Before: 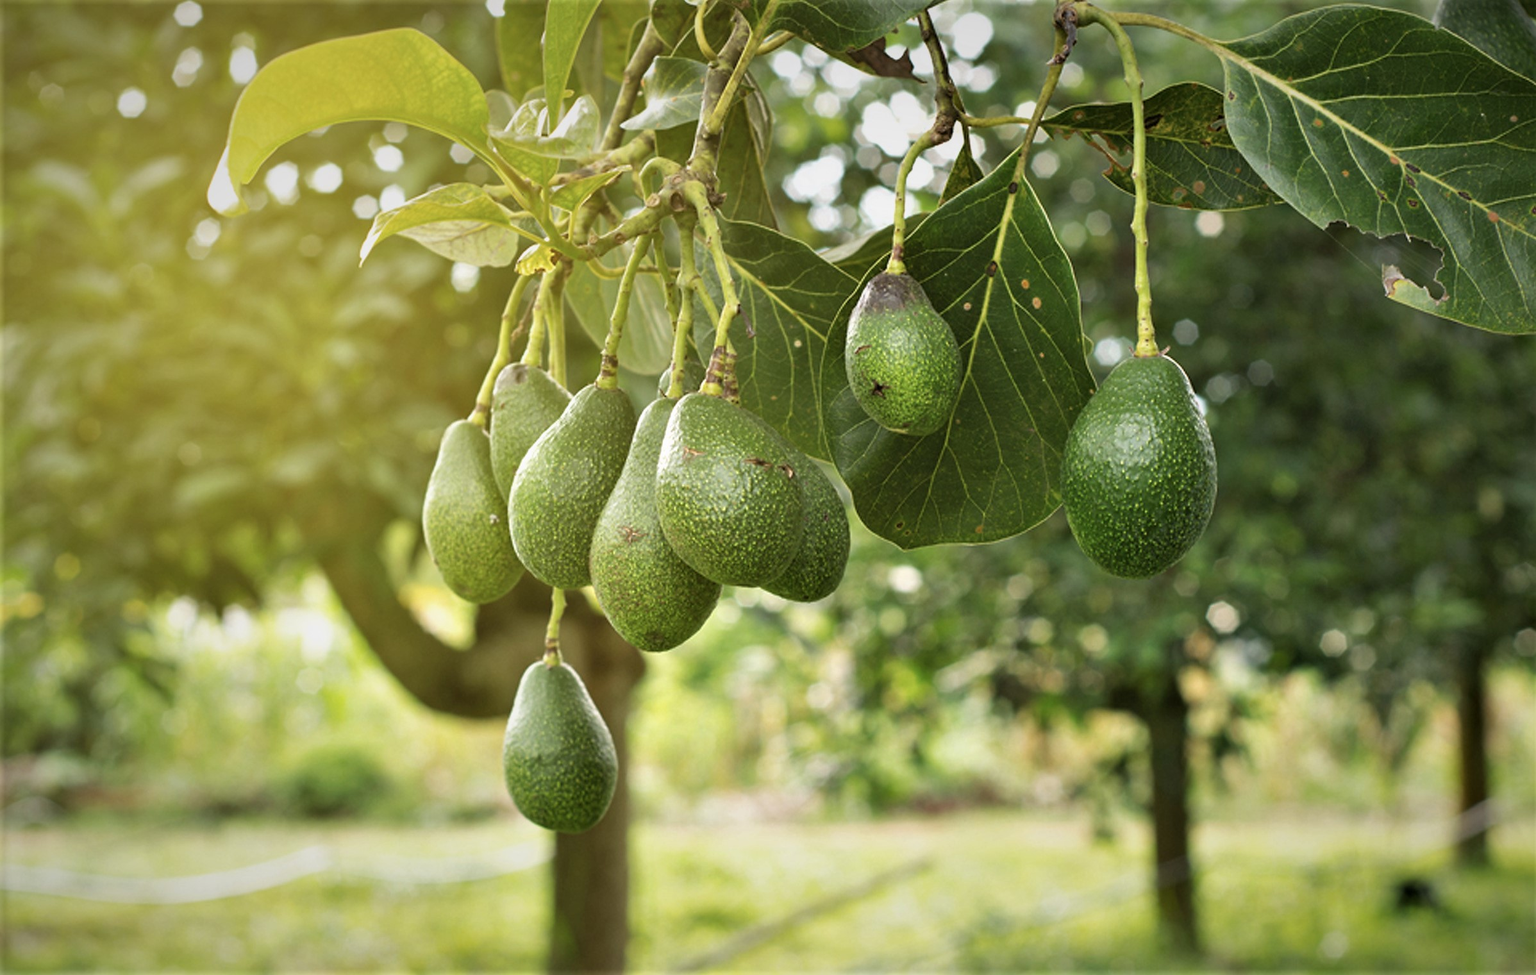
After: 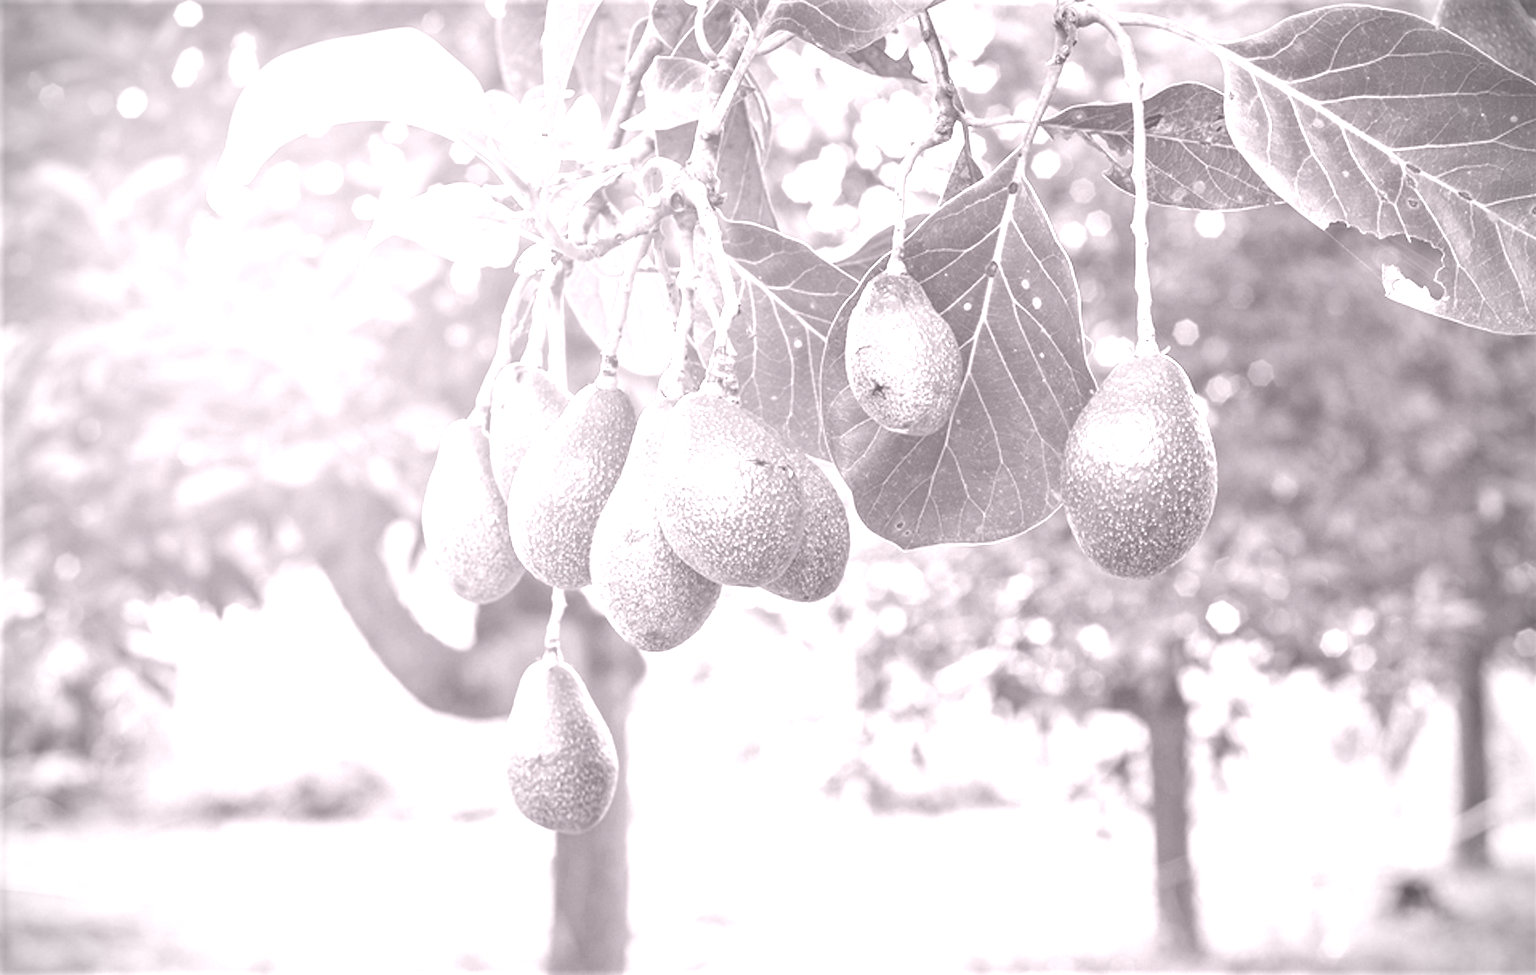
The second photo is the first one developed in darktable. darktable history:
local contrast: detail 150%
white balance: red 0.871, blue 1.249
colorize: hue 25.2°, saturation 83%, source mix 82%, lightness 79%, version 1
vignetting: on, module defaults
